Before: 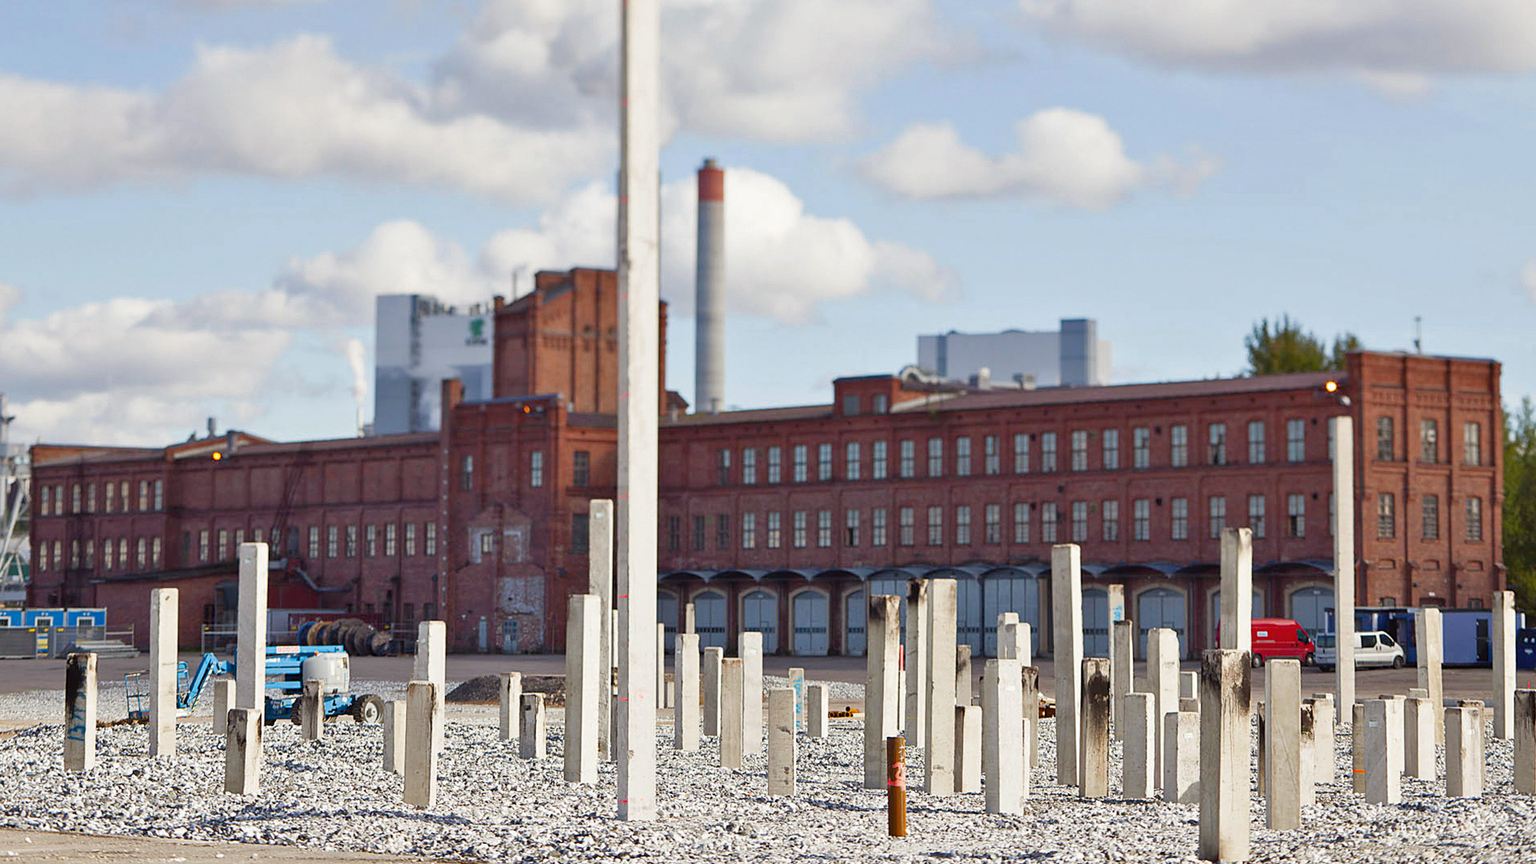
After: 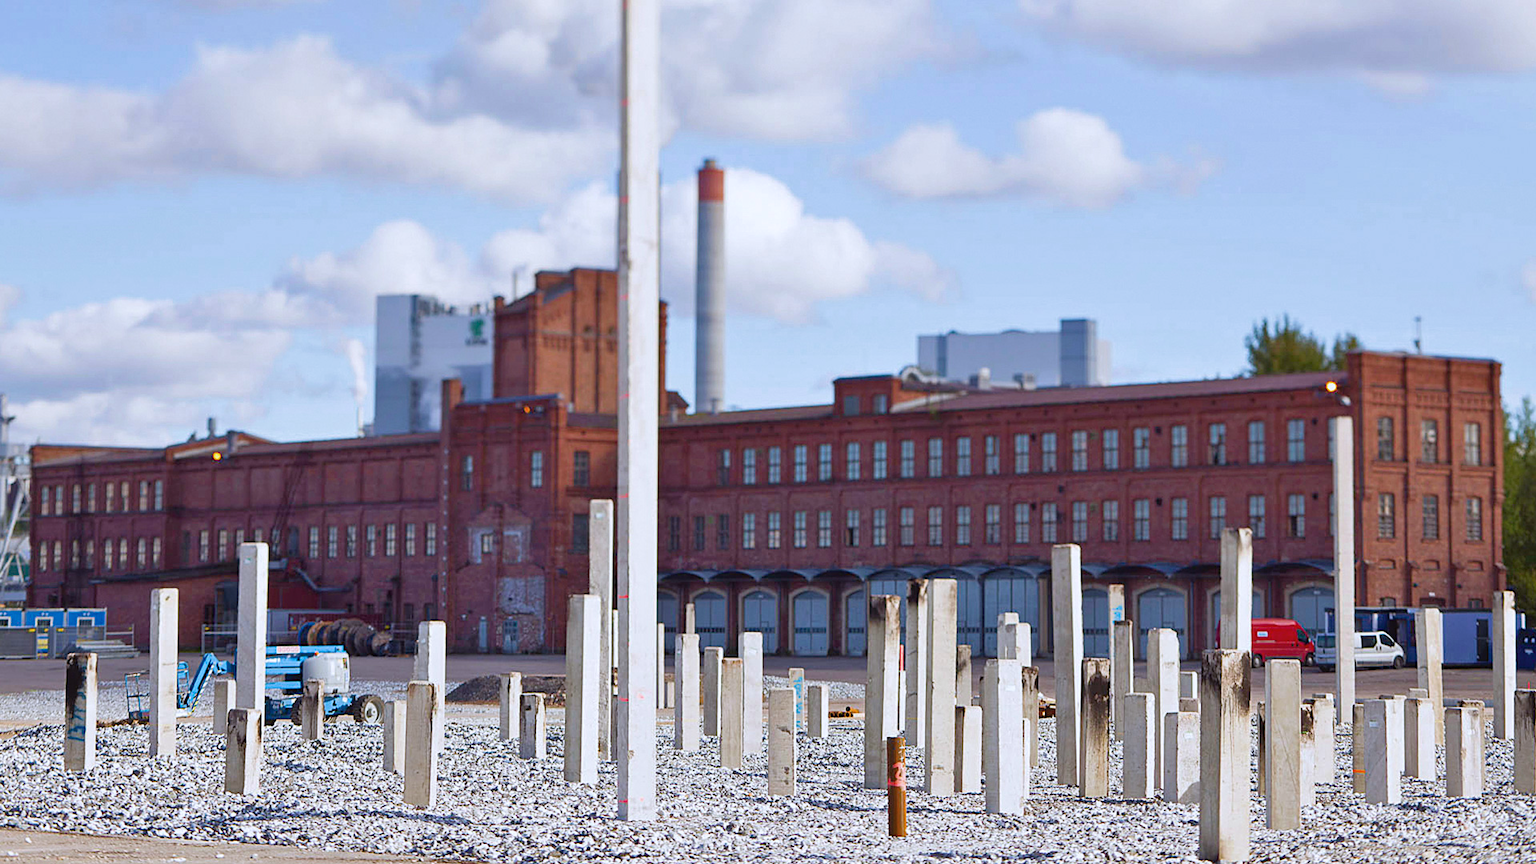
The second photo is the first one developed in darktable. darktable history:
velvia: on, module defaults
contrast equalizer: y [[0.5, 0.5, 0.472, 0.5, 0.5, 0.5], [0.5 ×6], [0.5 ×6], [0 ×6], [0 ×6]]
white balance: red 0.988, blue 1.017
color calibration: illuminant as shot in camera, x 0.358, y 0.373, temperature 4628.91 K
